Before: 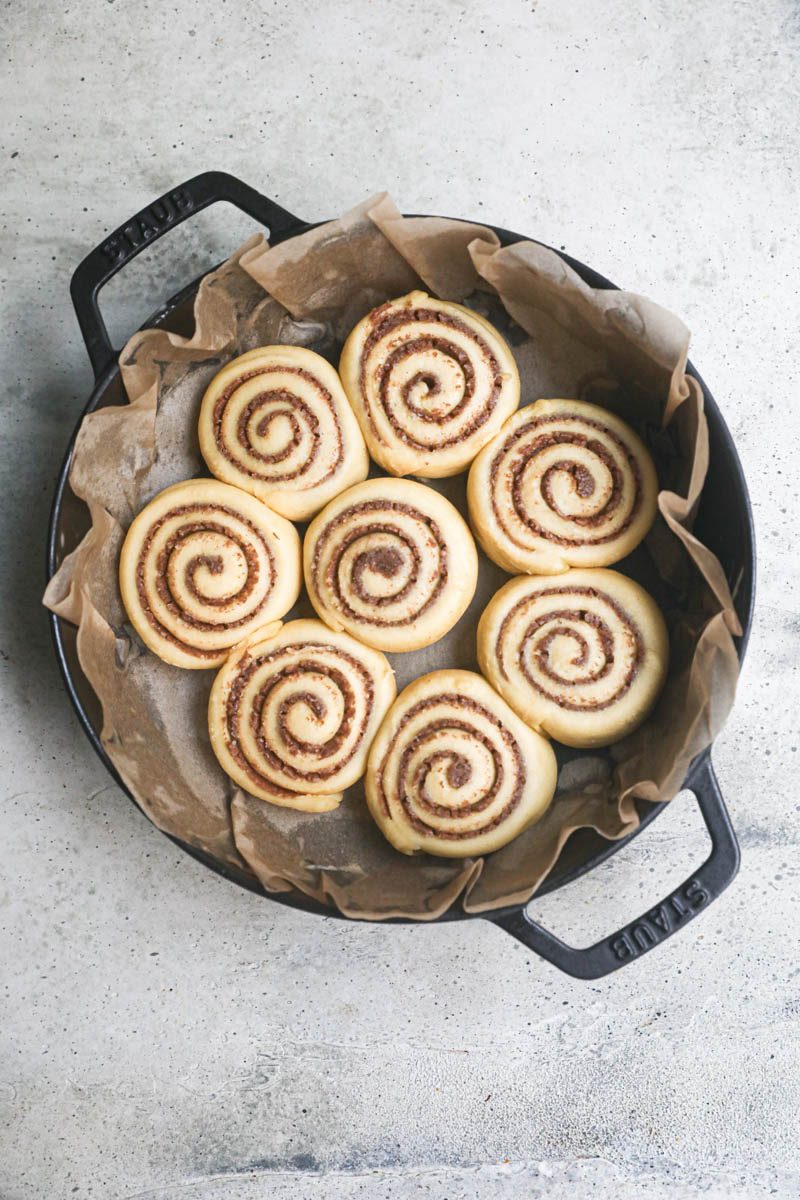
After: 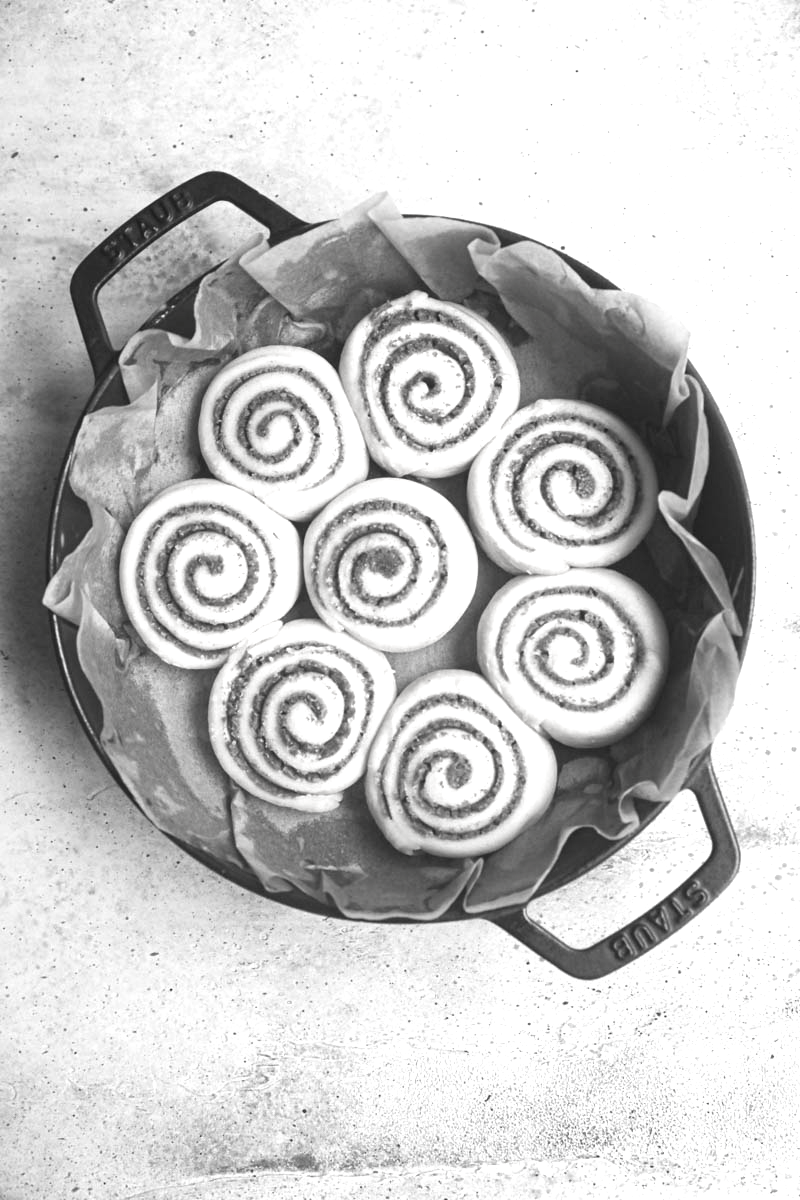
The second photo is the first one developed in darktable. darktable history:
exposure: black level correction -0.002, exposure 0.545 EV, compensate exposure bias true, compensate highlight preservation false
contrast brightness saturation: saturation -0.987
